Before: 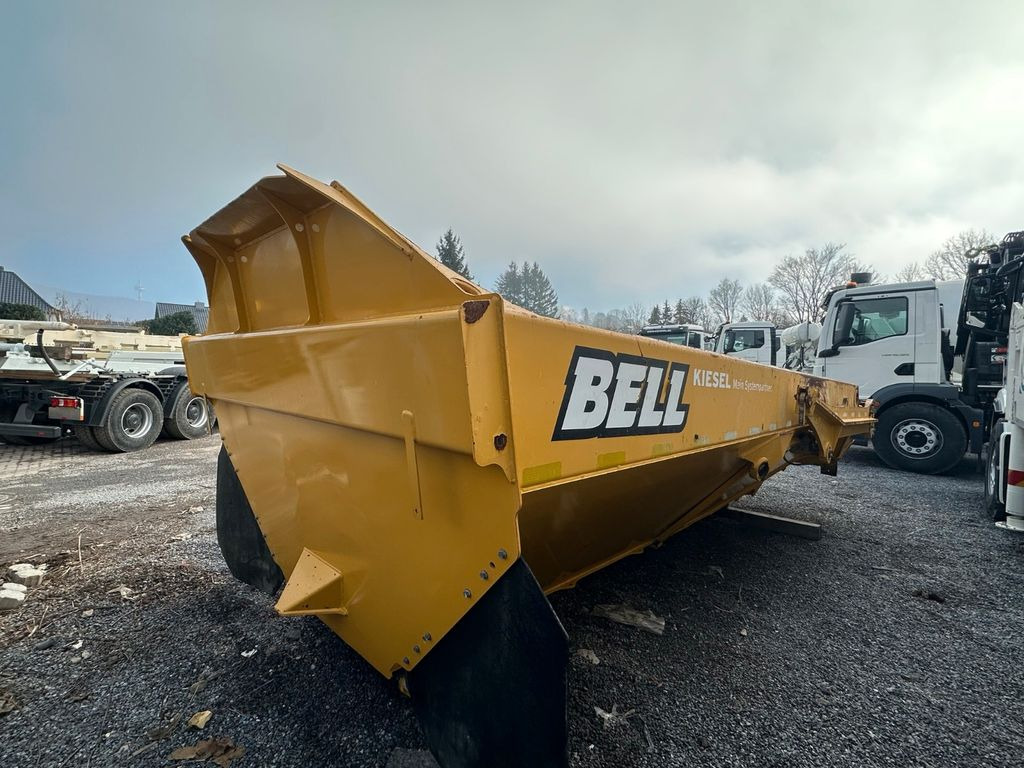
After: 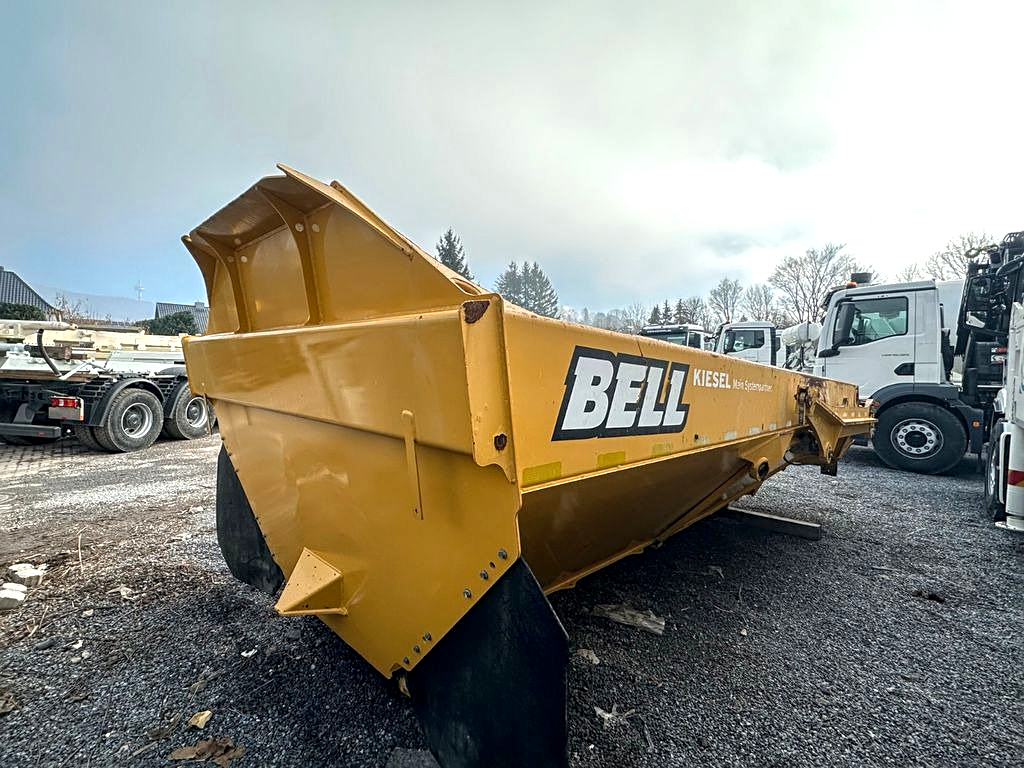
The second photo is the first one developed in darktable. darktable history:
exposure: black level correction 0.001, exposure 0.499 EV, compensate exposure bias true, compensate highlight preservation false
local contrast: on, module defaults
sharpen: radius 2.483, amount 0.318
